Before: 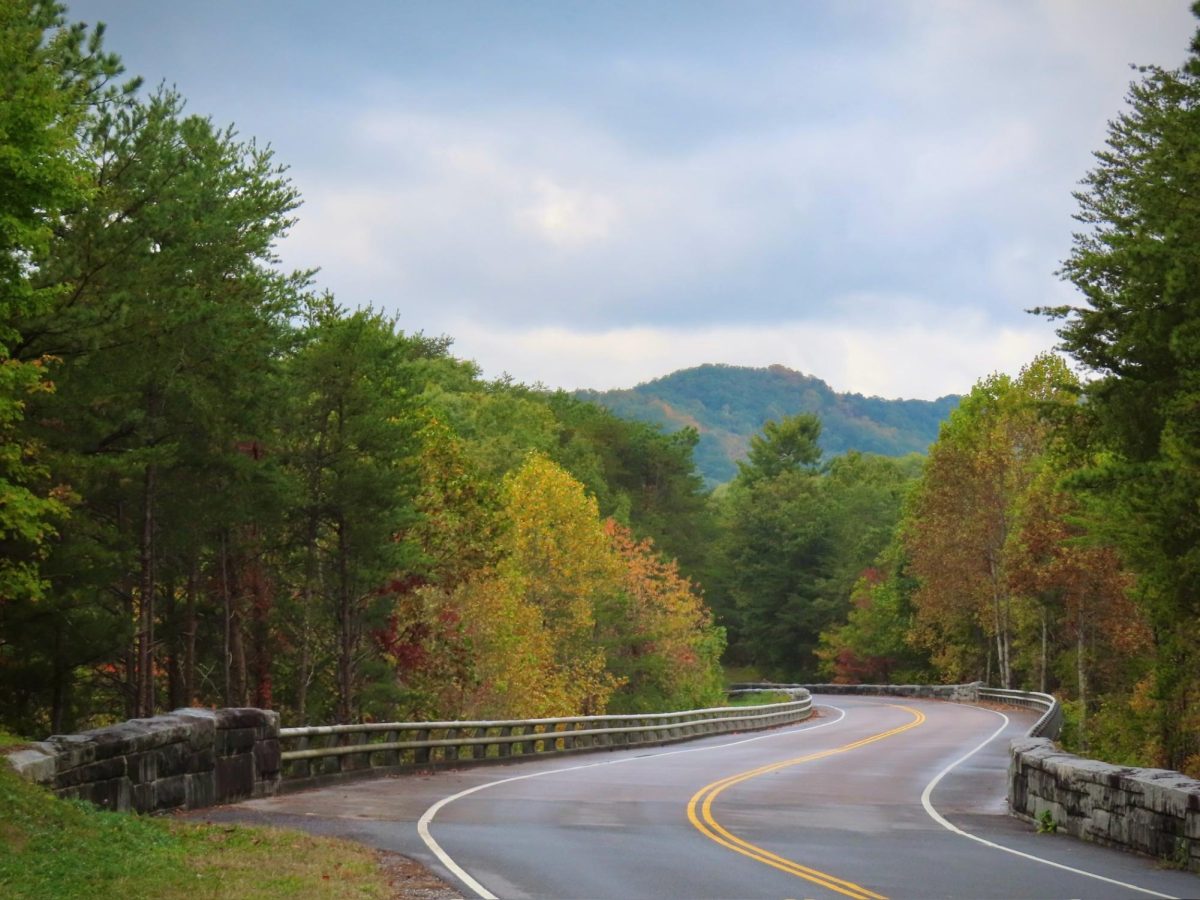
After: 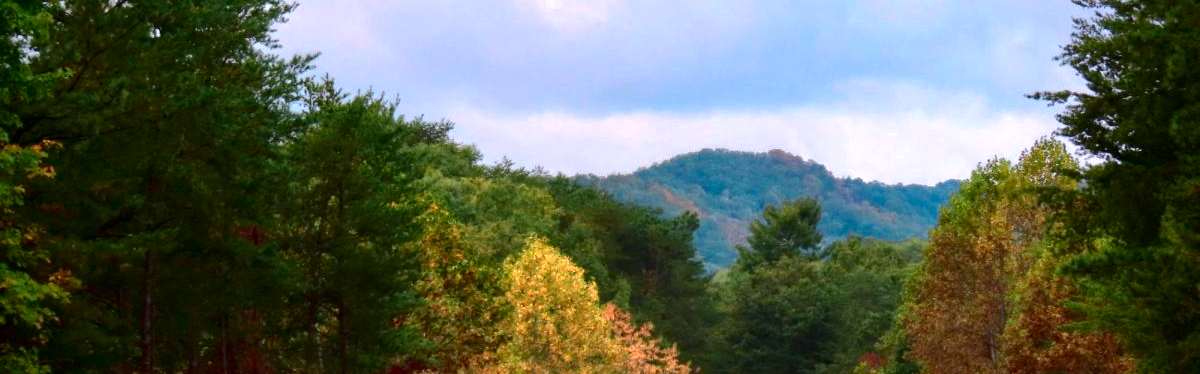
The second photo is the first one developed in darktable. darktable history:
exposure: black level correction 0.002, compensate highlight preservation false
contrast brightness saturation: contrast 0.222, brightness -0.188, saturation 0.231
shadows and highlights: shadows 39.31, highlights -59.73
color zones: curves: ch0 [(0.018, 0.548) (0.197, 0.654) (0.425, 0.447) (0.605, 0.658) (0.732, 0.579)]; ch1 [(0.105, 0.531) (0.224, 0.531) (0.386, 0.39) (0.618, 0.456) (0.732, 0.456) (0.956, 0.421)]; ch2 [(0.039, 0.583) (0.215, 0.465) (0.399, 0.544) (0.465, 0.548) (0.614, 0.447) (0.724, 0.43) (0.882, 0.623) (0.956, 0.632)], mix 19.72%
crop and rotate: top 23.97%, bottom 34.408%
color calibration: illuminant custom, x 0.363, y 0.384, temperature 4525.13 K
